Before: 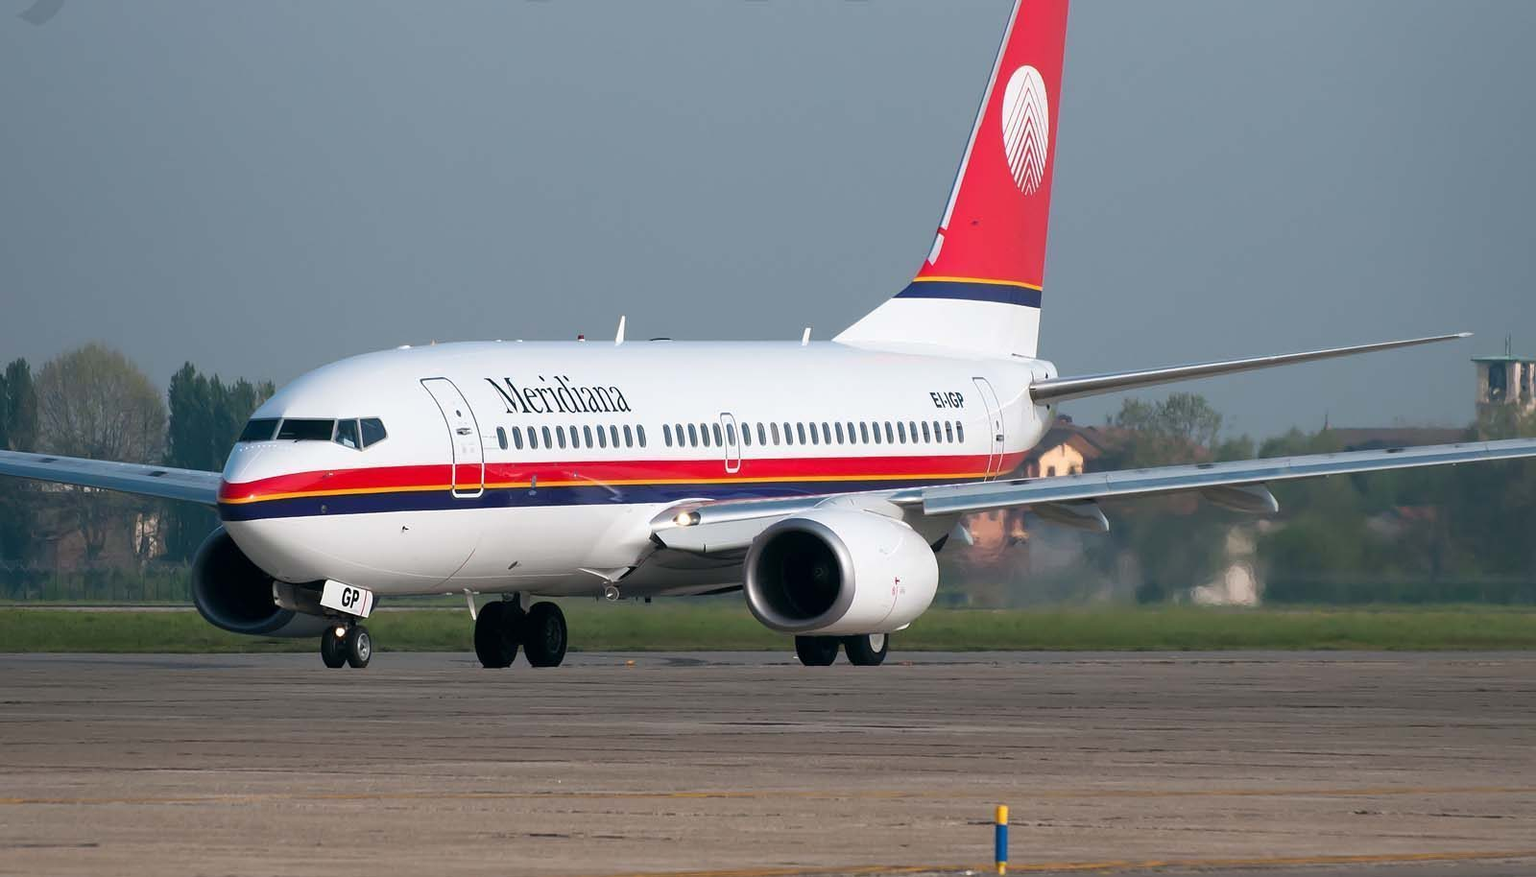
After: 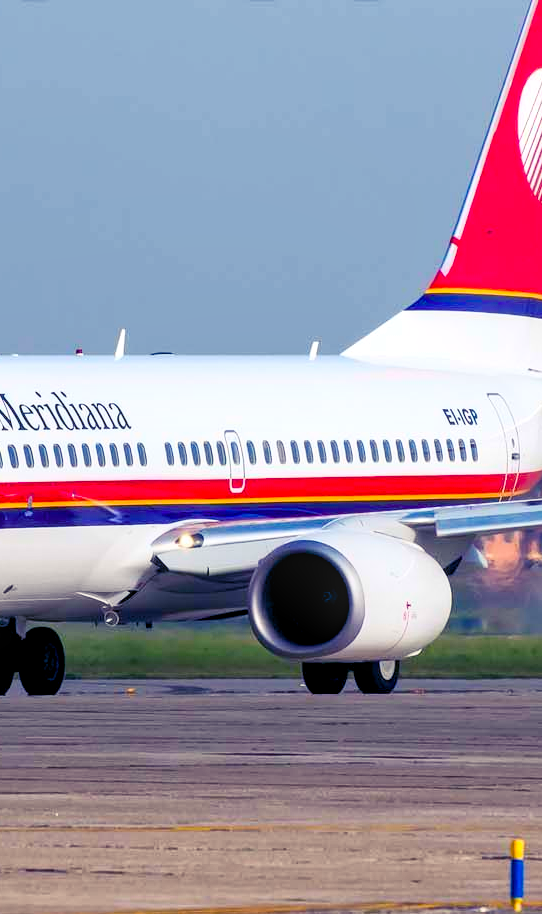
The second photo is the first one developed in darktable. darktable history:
color balance rgb: shadows lift › luminance -29.178%, shadows lift › chroma 14.658%, shadows lift › hue 272.37°, global offset › luminance -0.503%, linear chroma grading › global chroma 0.428%, perceptual saturation grading › global saturation 20%, perceptual saturation grading › highlights -25.555%, perceptual saturation grading › shadows 25.788%, global vibrance 30.041%
local contrast: on, module defaults
crop: left 32.924%, right 33.191%
contrast brightness saturation: contrast 0.201, brightness 0.158, saturation 0.218
